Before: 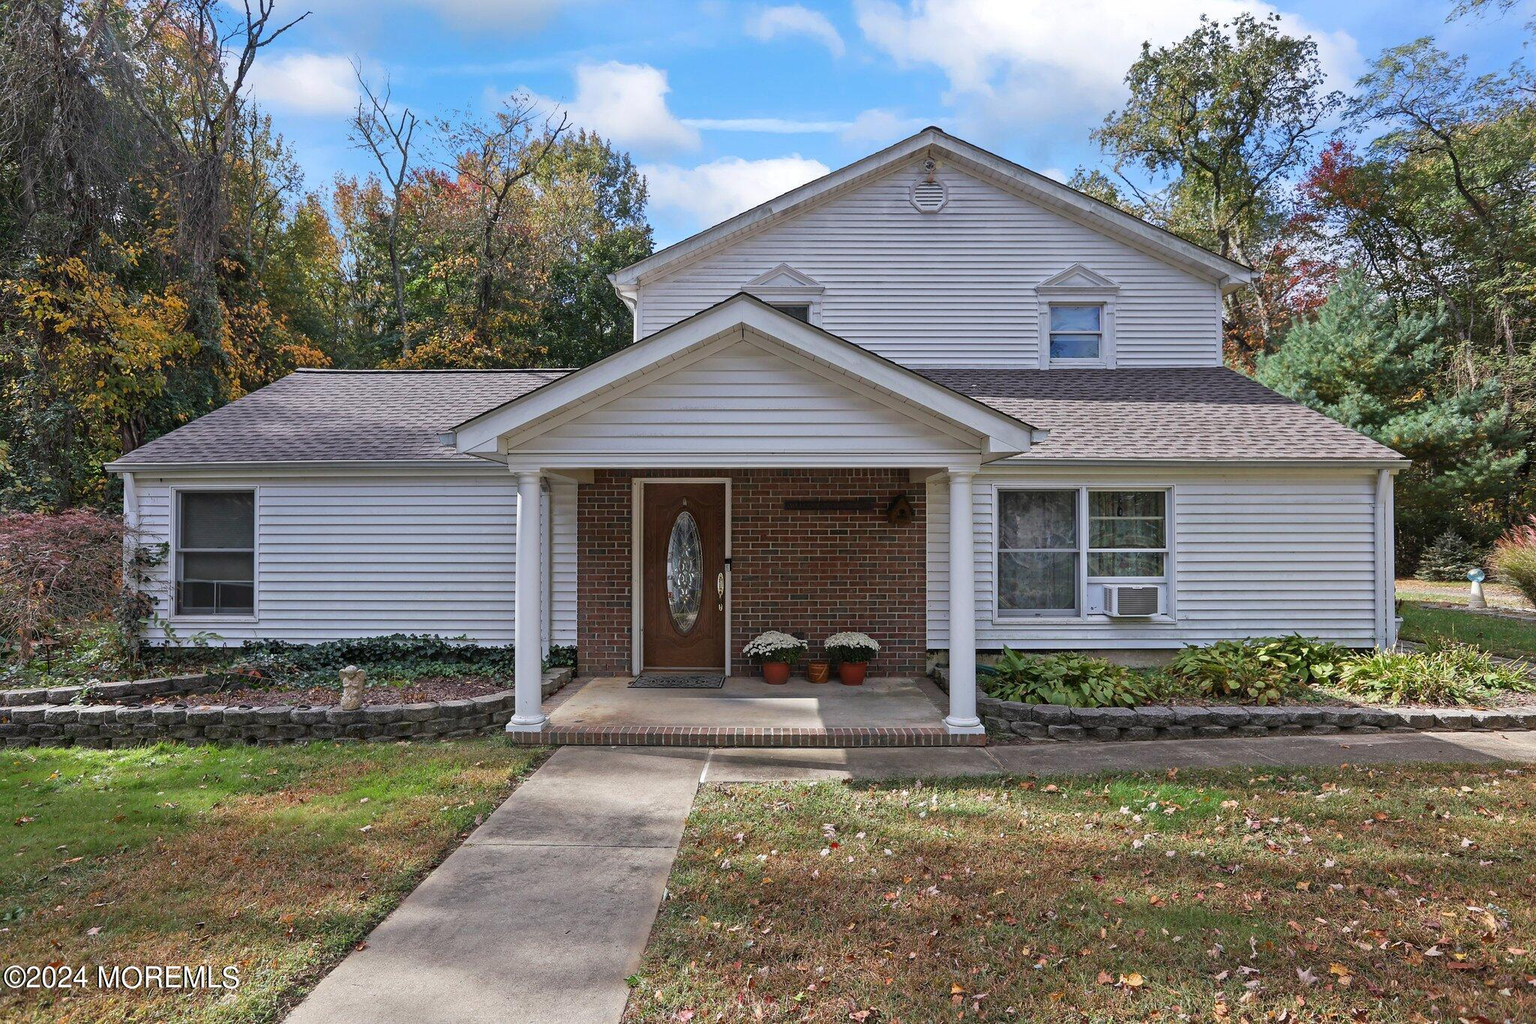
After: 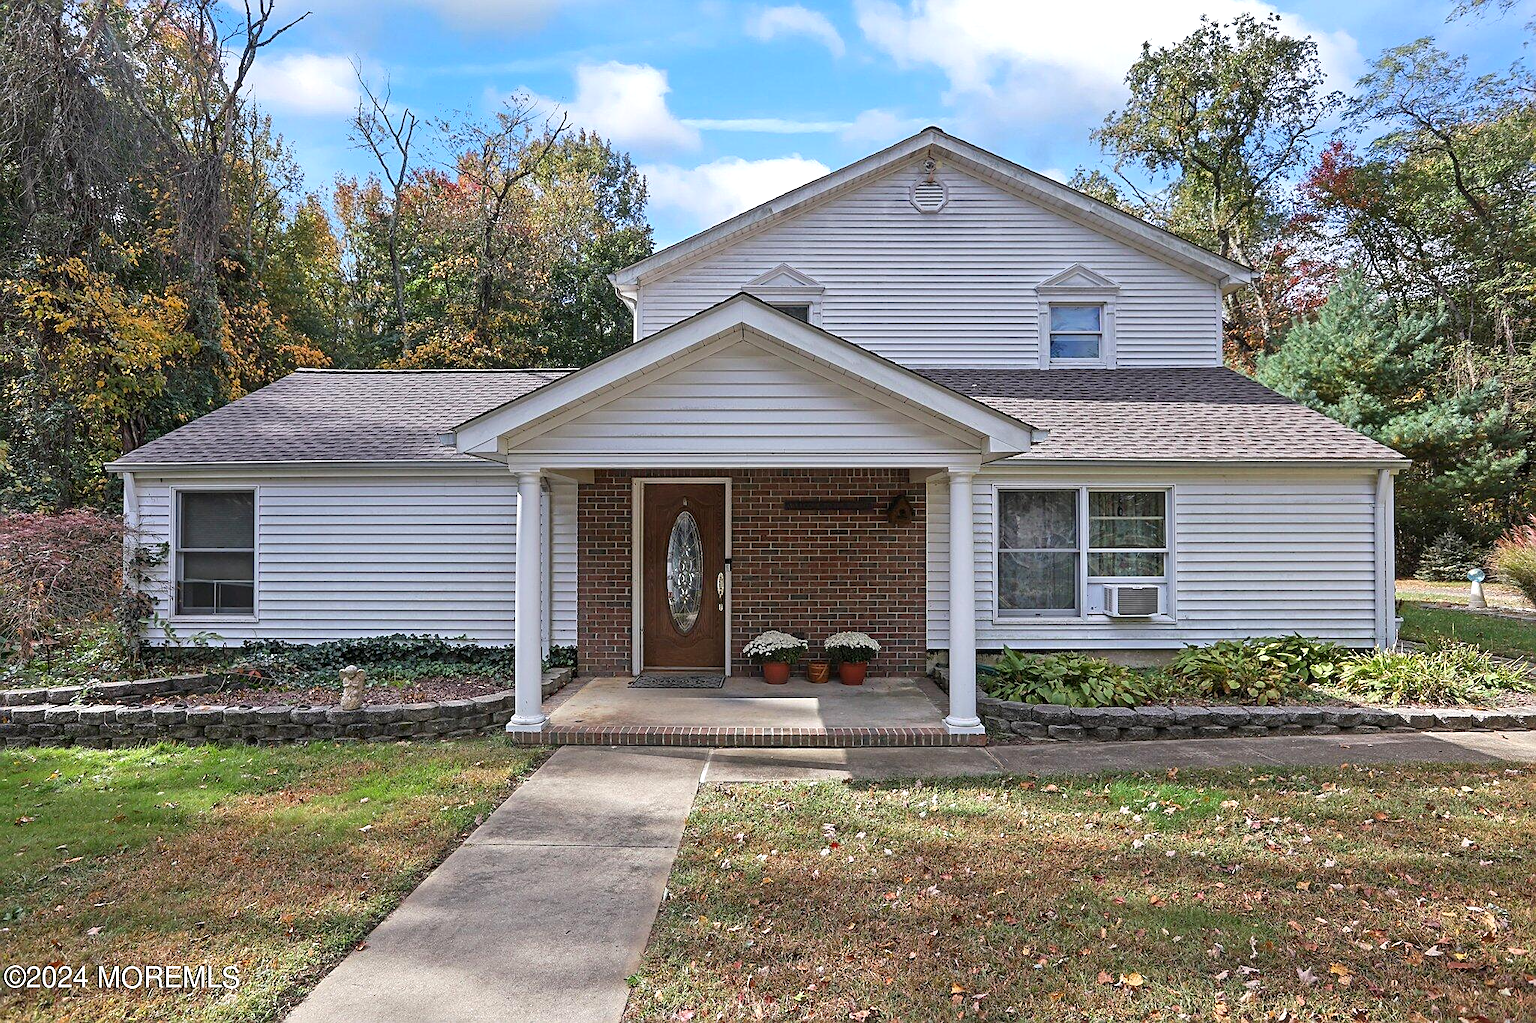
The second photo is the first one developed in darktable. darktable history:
exposure: exposure 0.243 EV, compensate highlight preservation false
sharpen: on, module defaults
